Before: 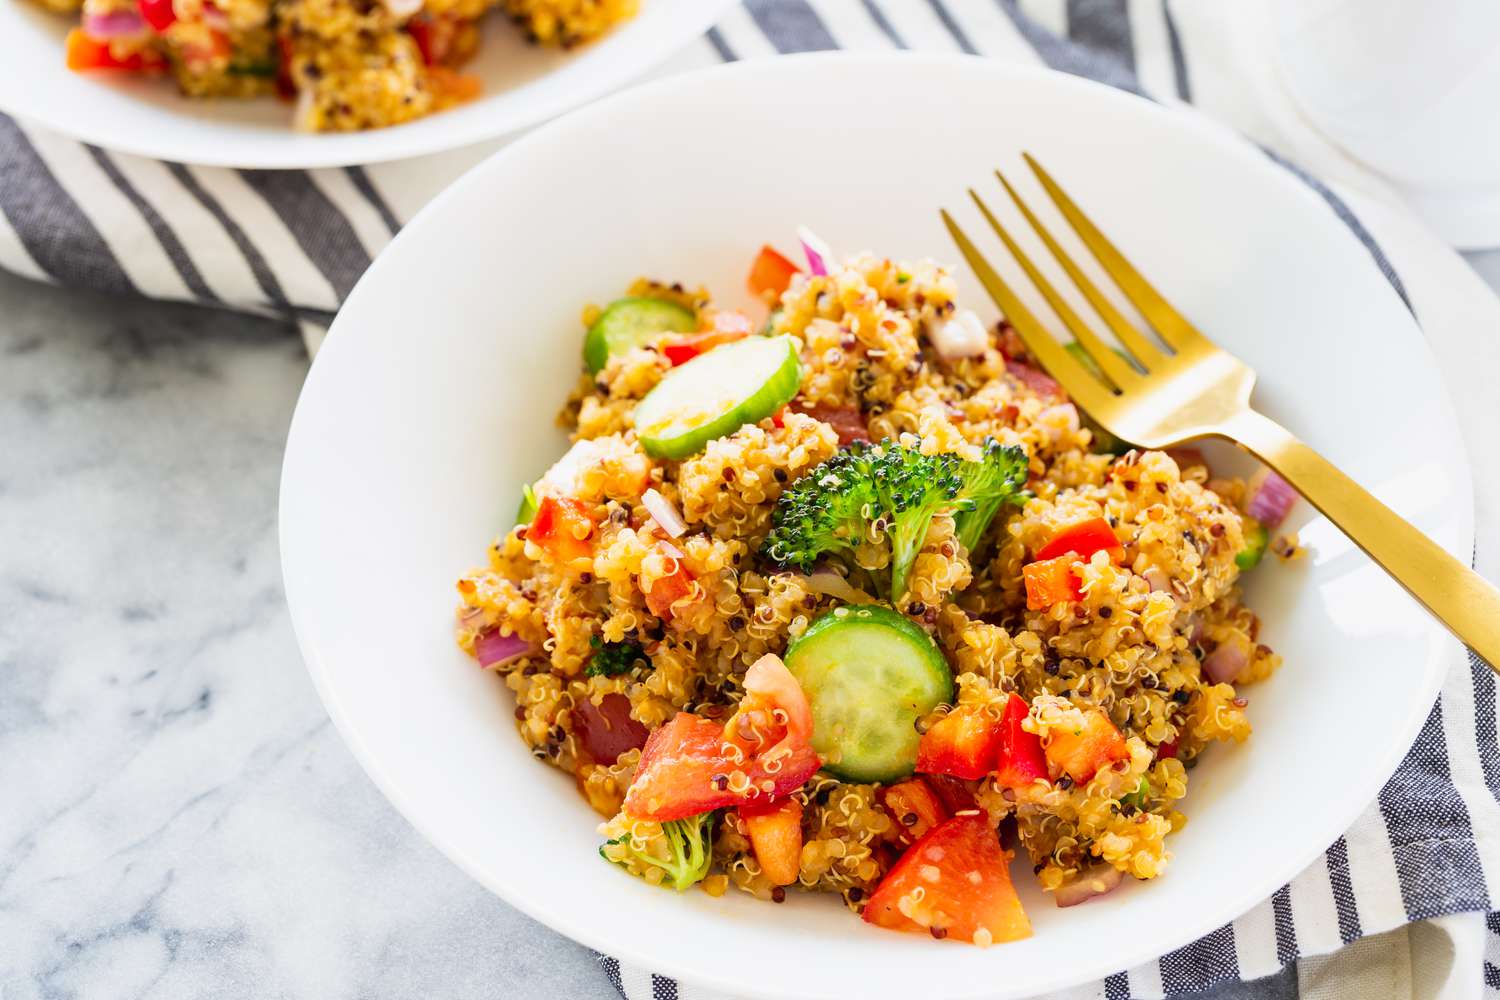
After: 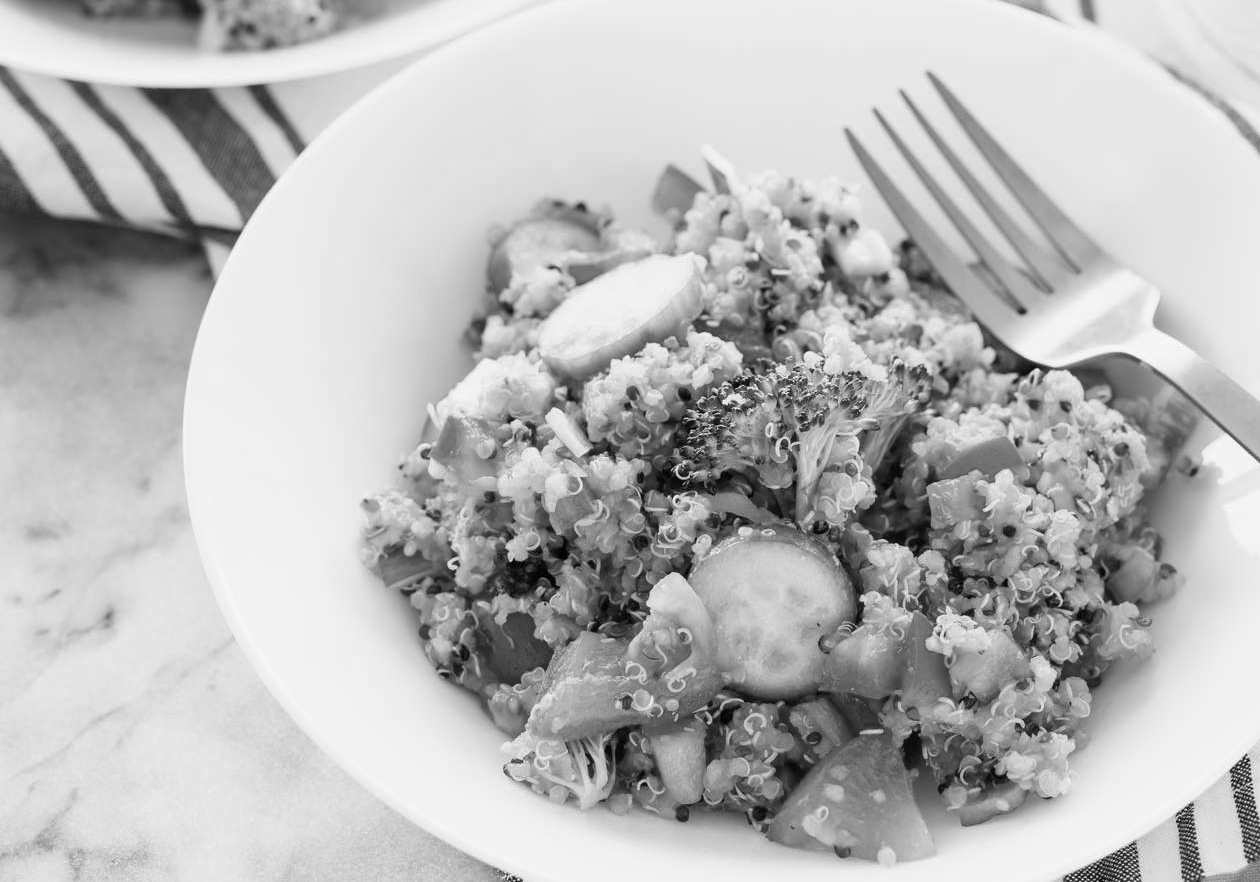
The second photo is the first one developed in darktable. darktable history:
crop: left 6.446%, top 8.188%, right 9.538%, bottom 3.548%
monochrome: on, module defaults
white balance: red 0.924, blue 1.095
